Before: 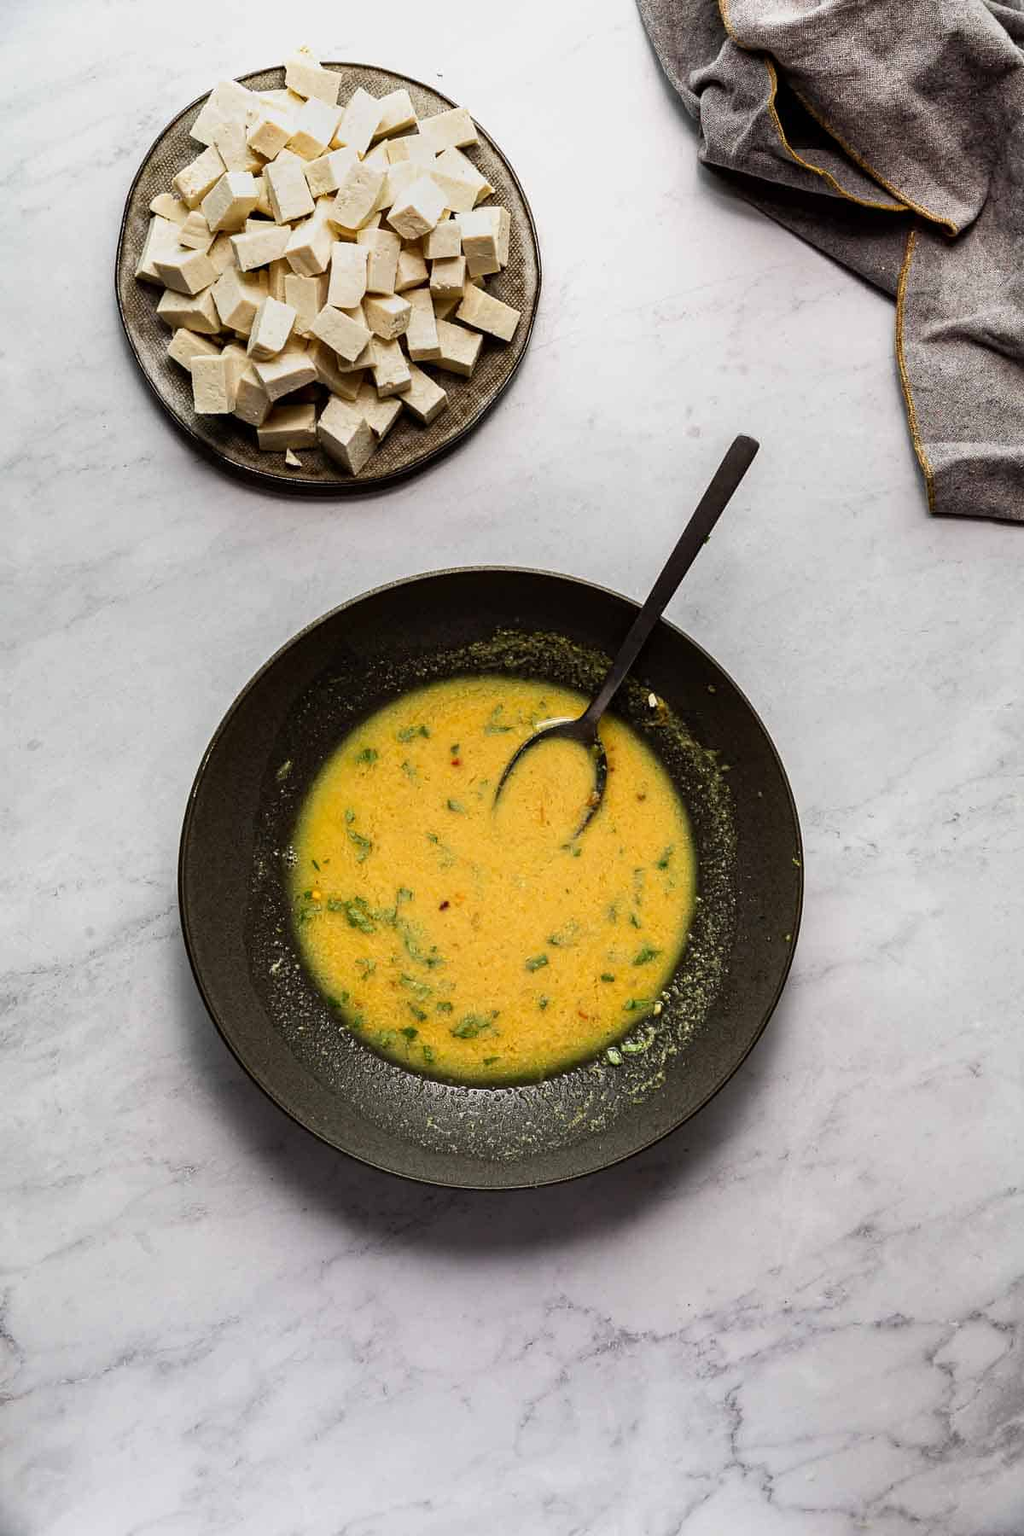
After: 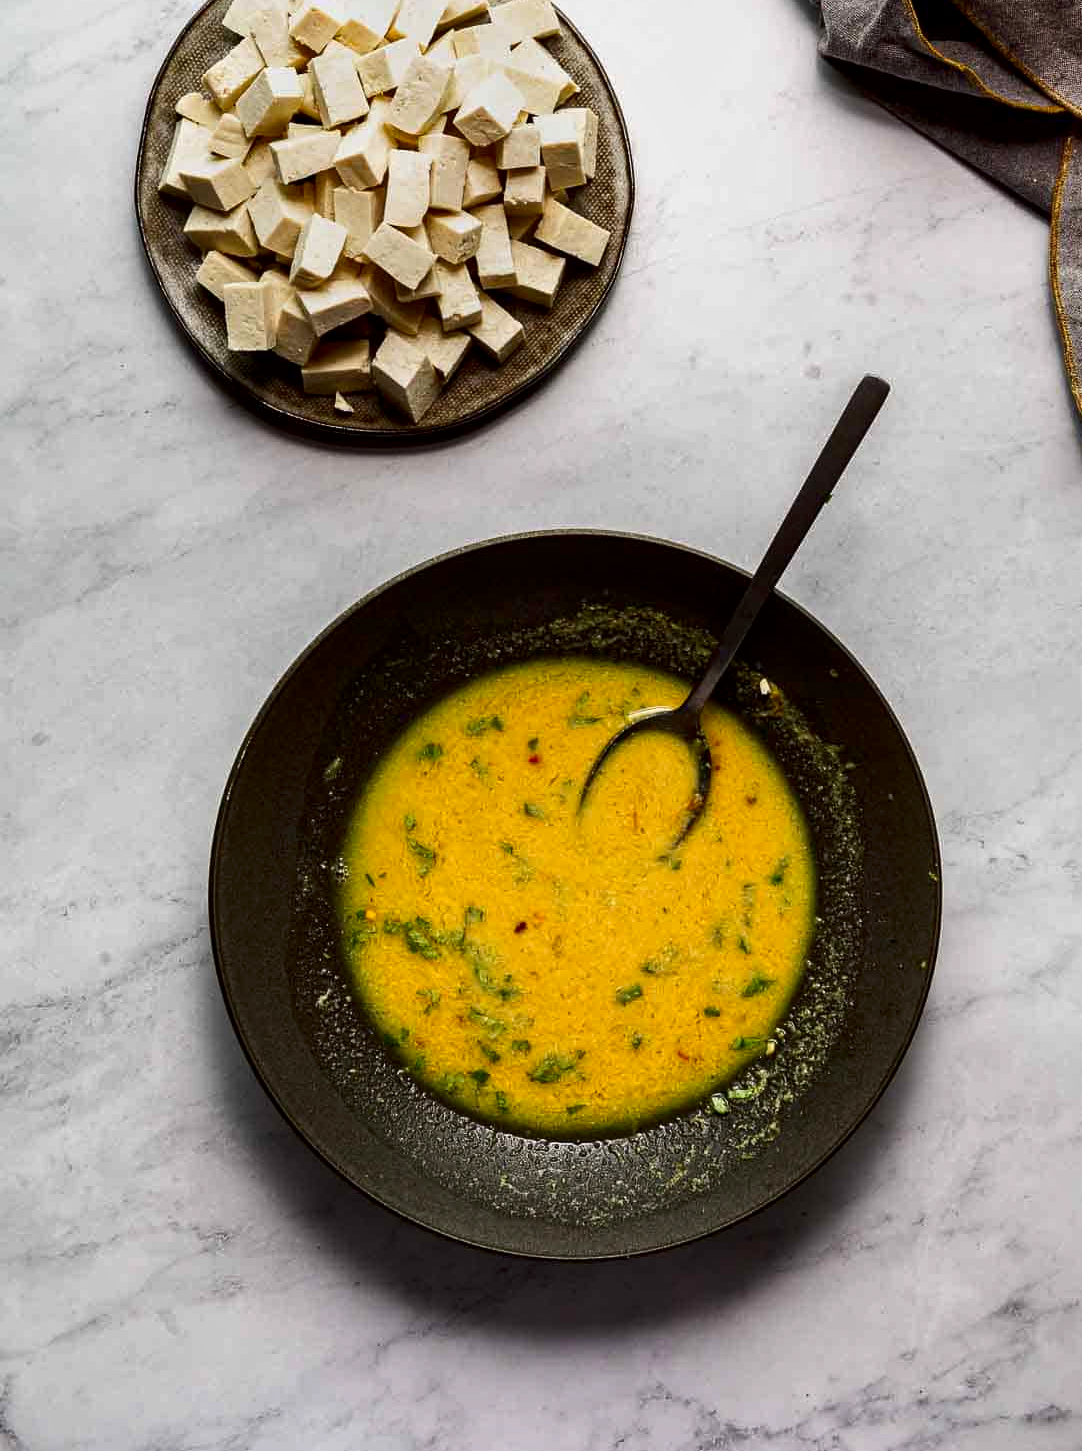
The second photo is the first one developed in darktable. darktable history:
crop: top 7.451%, right 9.787%, bottom 11.921%
shadows and highlights: shadows 25.71, highlights -23.54
local contrast: mode bilateral grid, contrast 19, coarseness 49, detail 128%, midtone range 0.2
contrast brightness saturation: contrast 0.122, brightness -0.123, saturation 0.196
